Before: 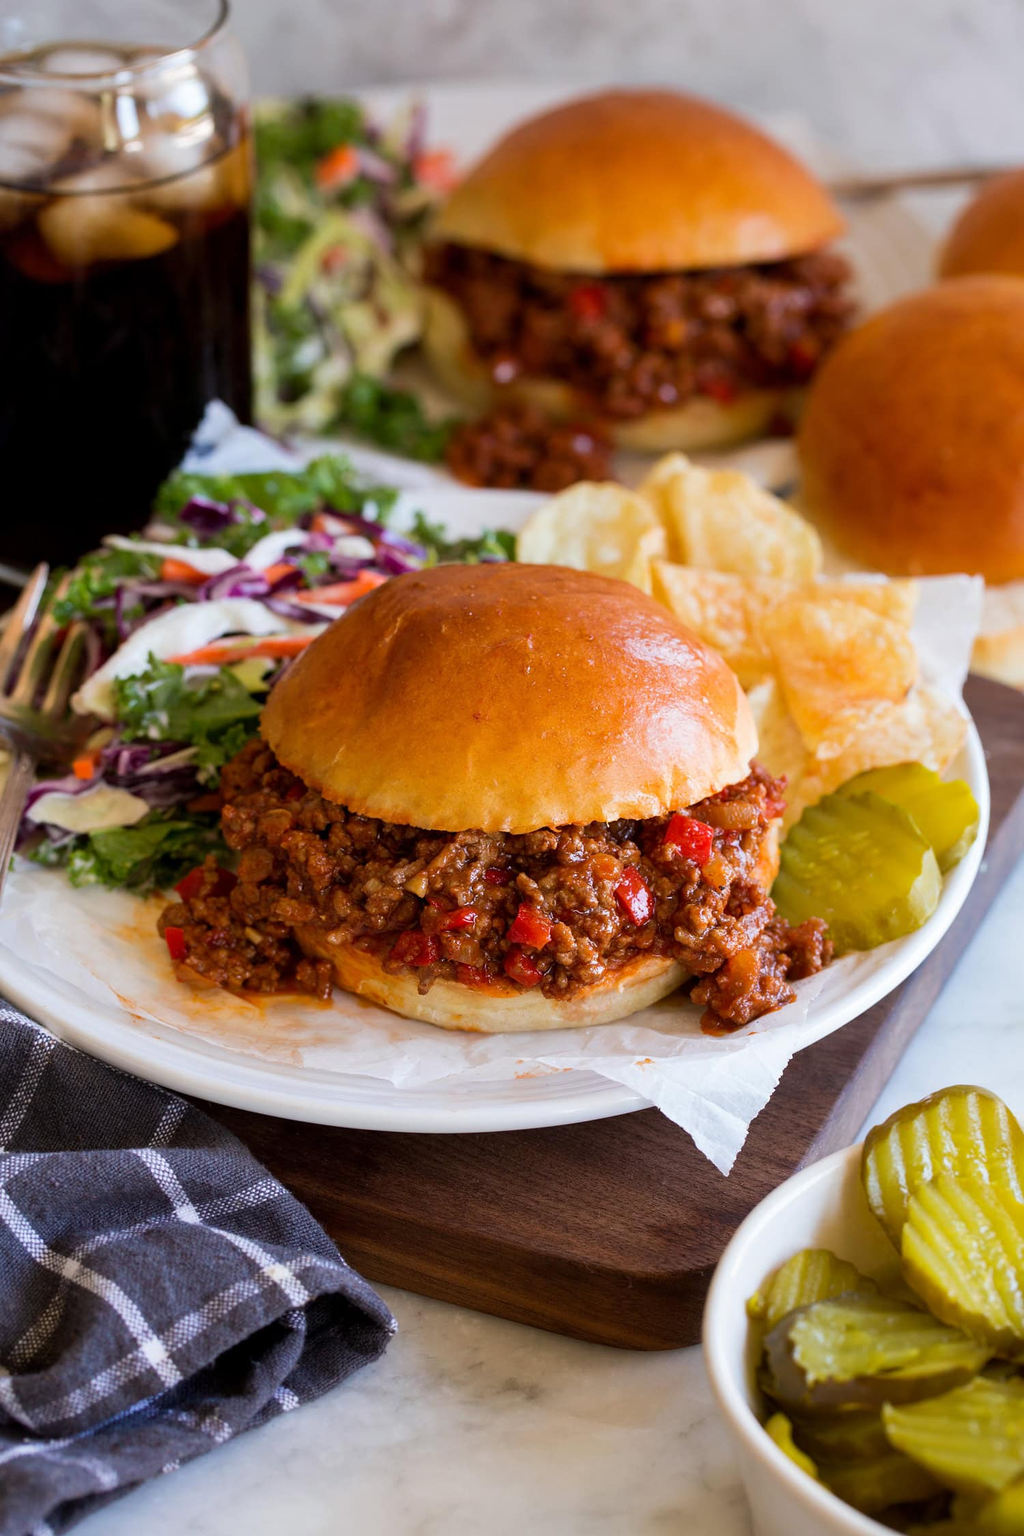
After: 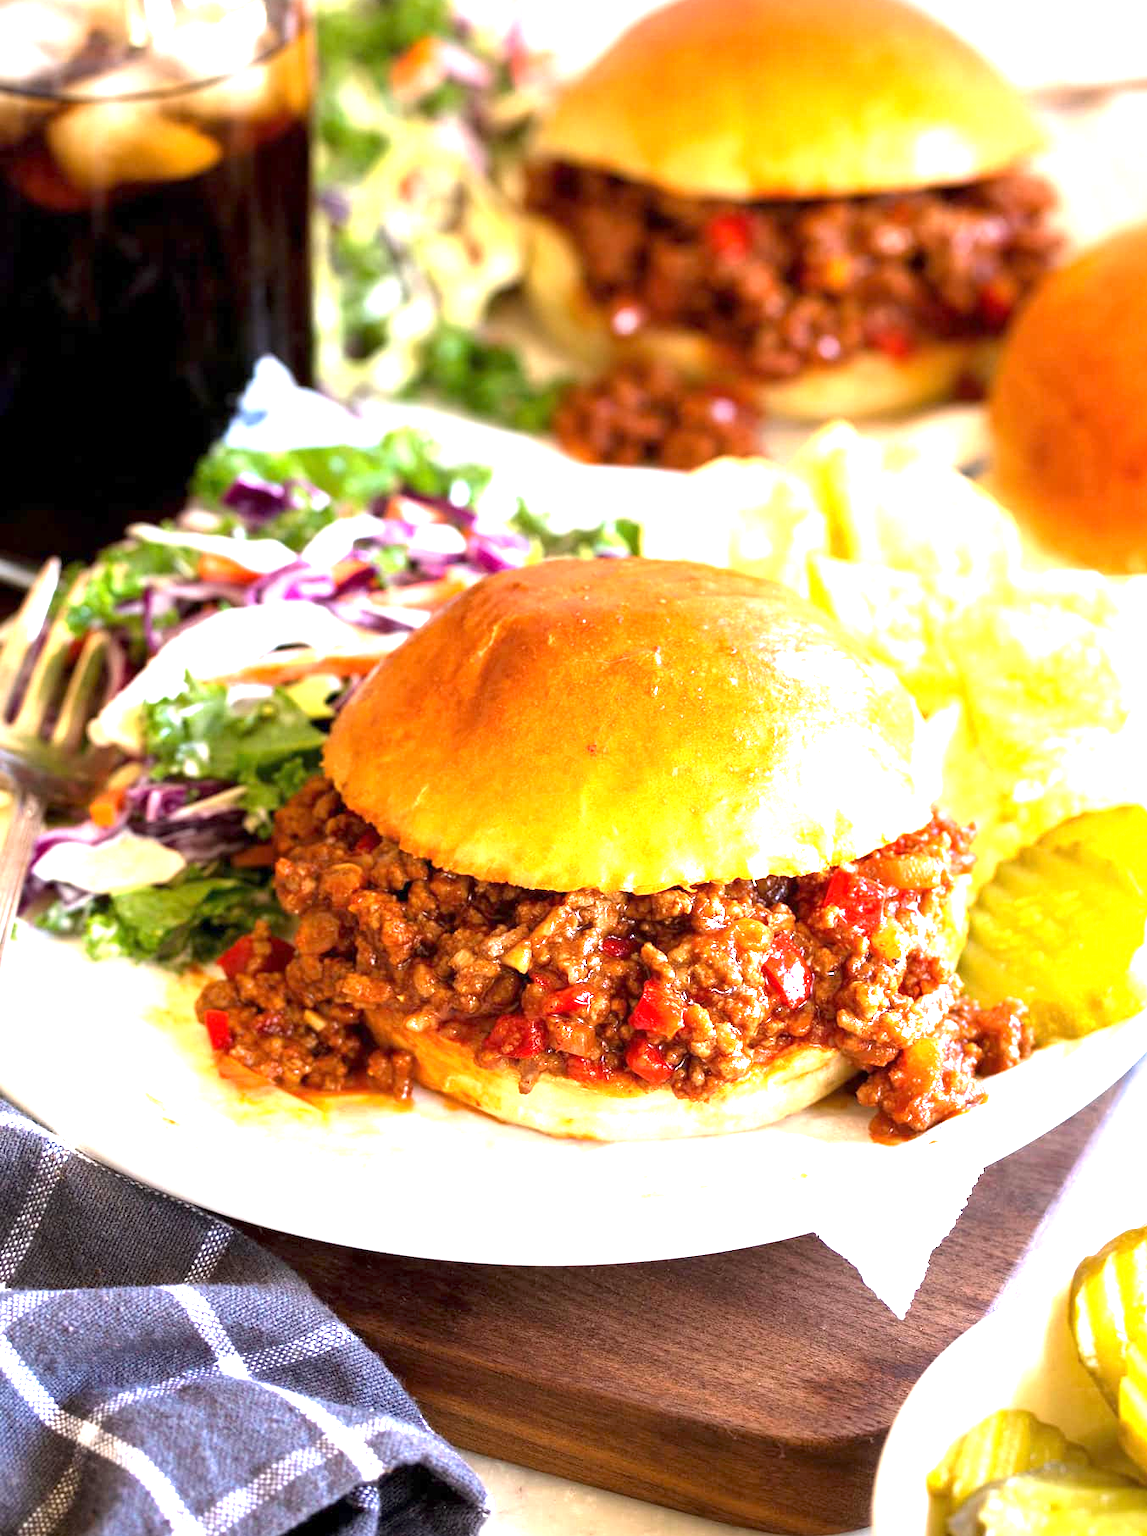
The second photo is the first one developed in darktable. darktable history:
exposure: exposure 1.996 EV, compensate highlight preservation false
crop: top 7.394%, right 9.717%, bottom 12.009%
